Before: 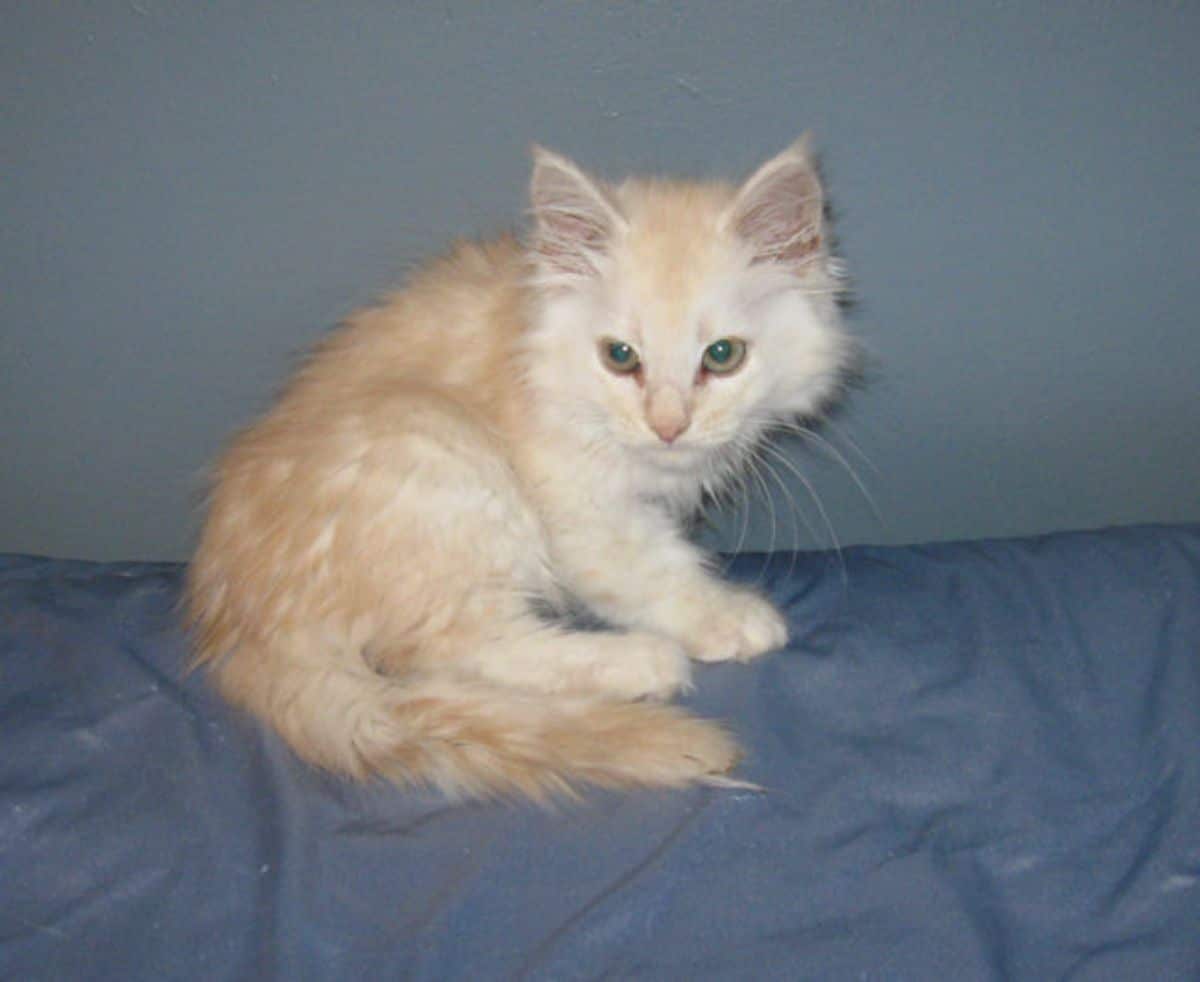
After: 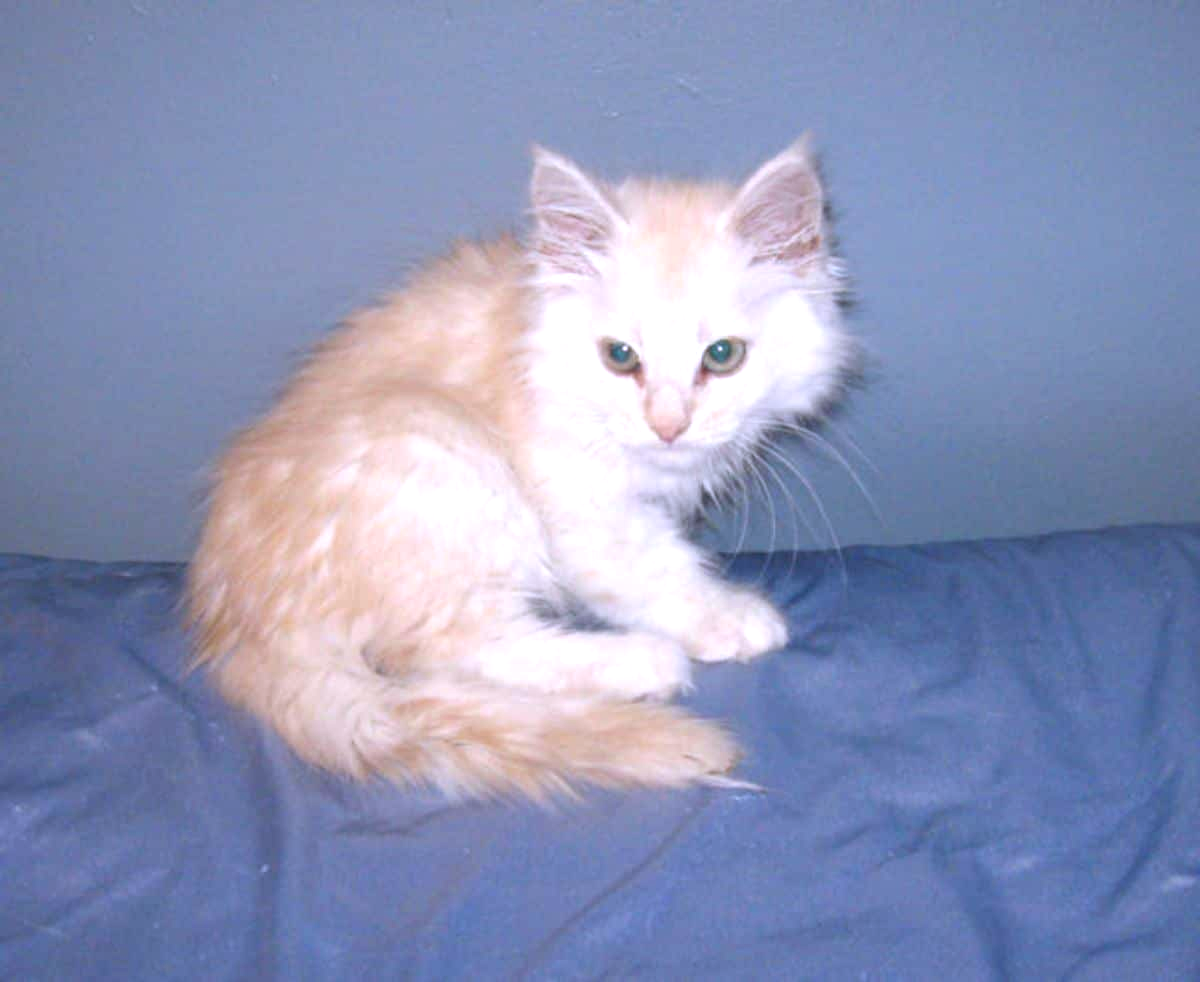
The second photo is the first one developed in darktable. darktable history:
rgb levels: preserve colors max RGB
exposure: black level correction 0, exposure 0.7 EV, compensate exposure bias true, compensate highlight preservation false
color calibration: output R [1.063, -0.012, -0.003, 0], output B [-0.079, 0.047, 1, 0], illuminant custom, x 0.389, y 0.387, temperature 3838.64 K
